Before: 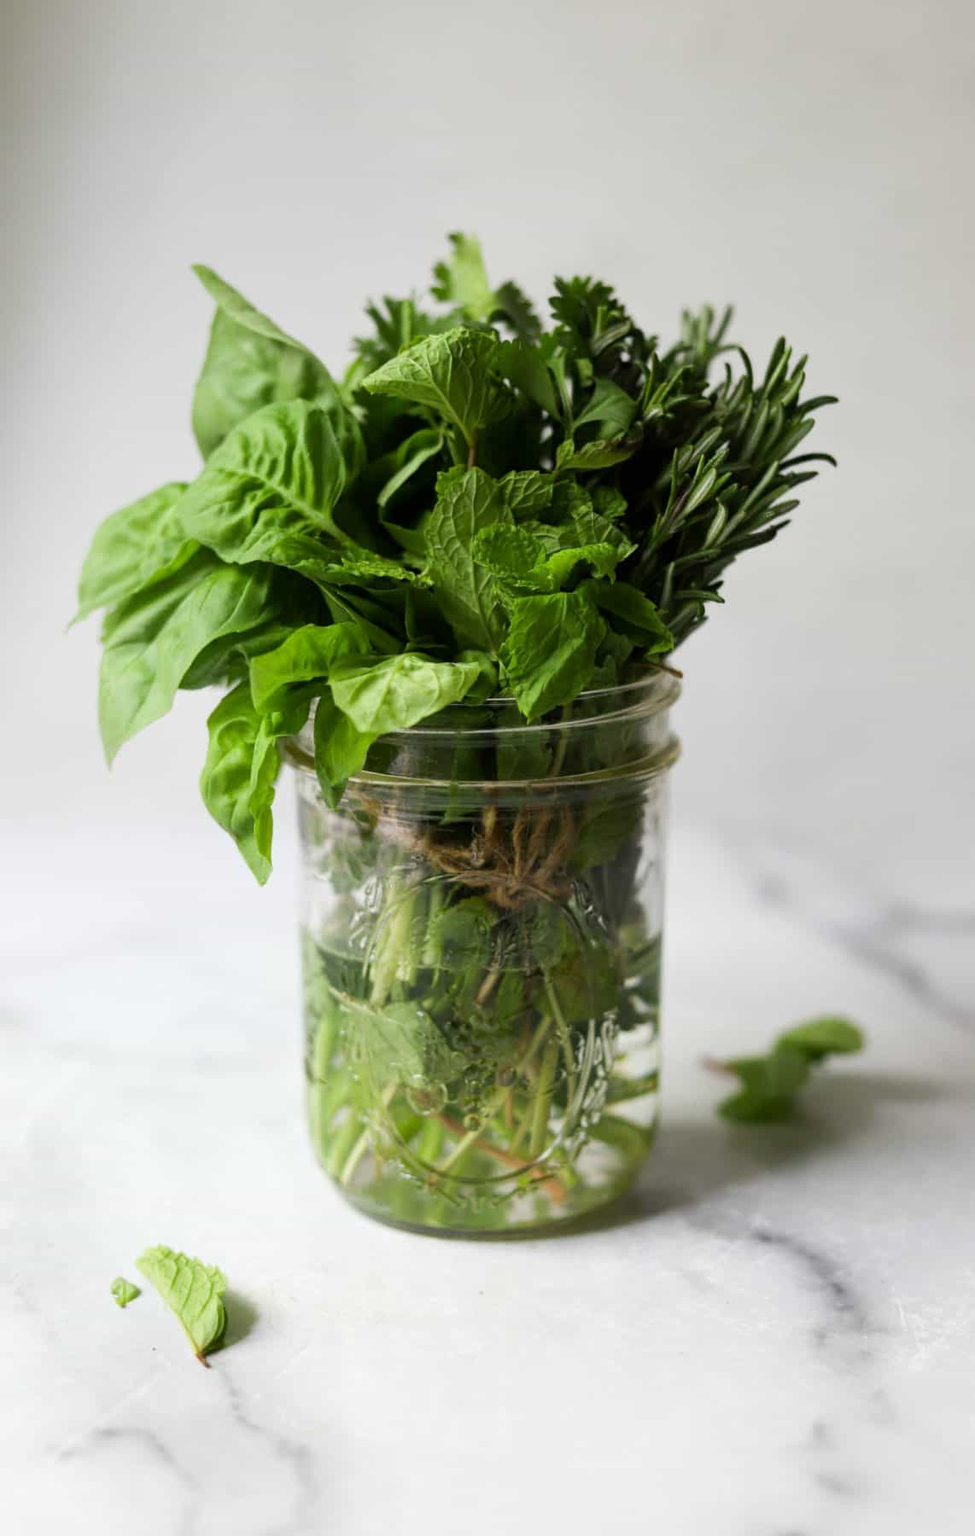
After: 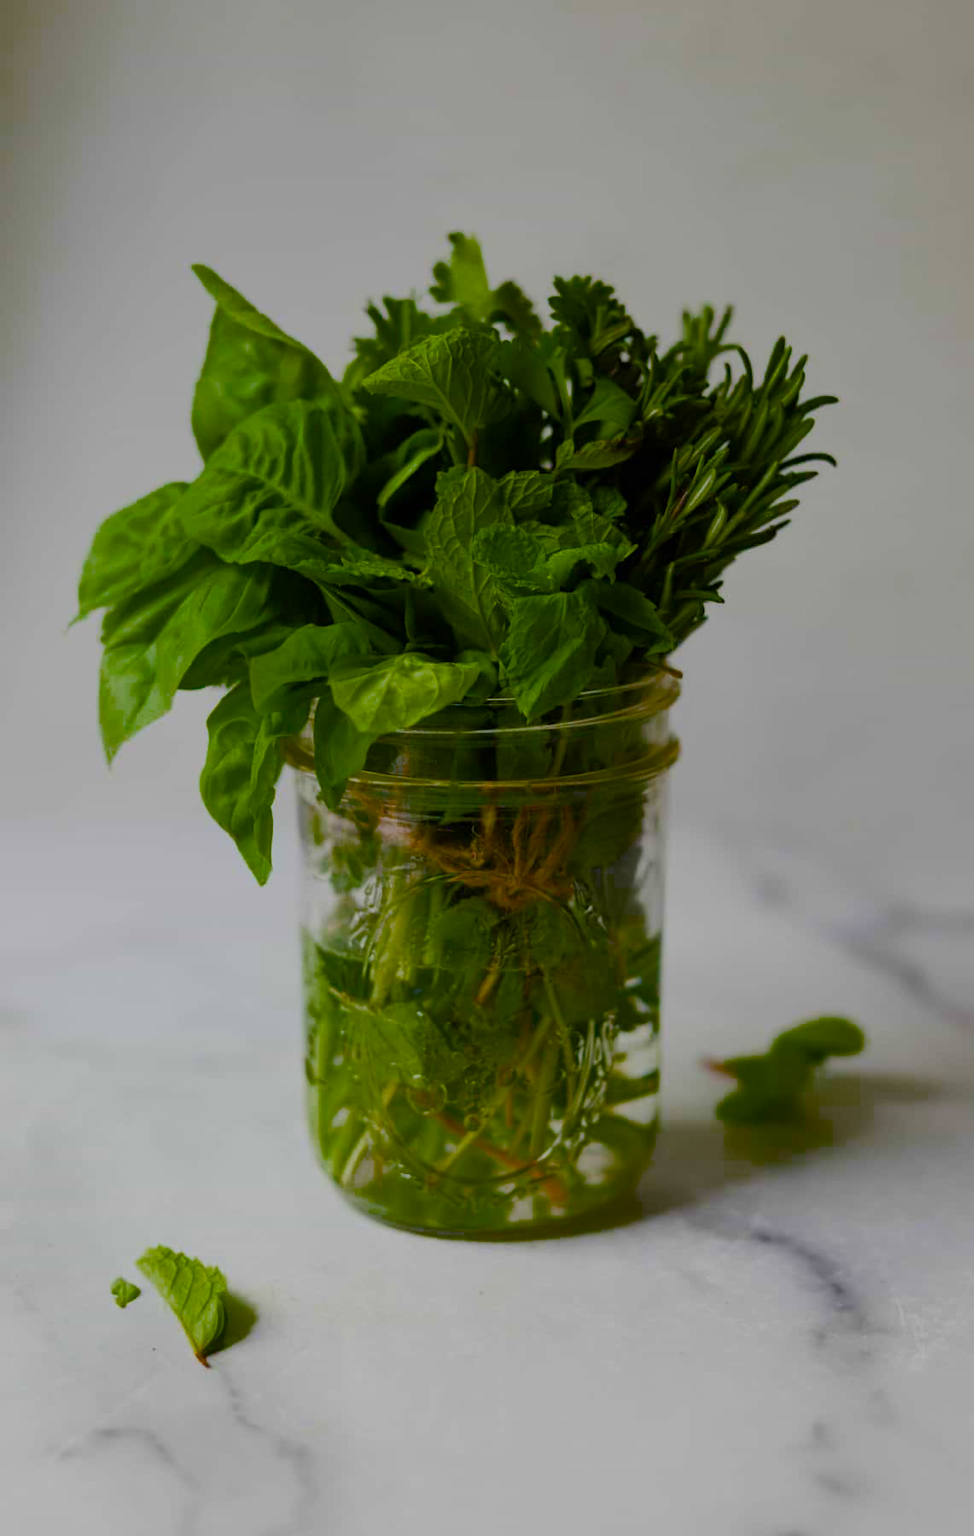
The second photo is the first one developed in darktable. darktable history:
color balance rgb: linear chroma grading › global chroma 24.392%, perceptual saturation grading › global saturation 54.467%, perceptual saturation grading › highlights -50.002%, perceptual saturation grading › mid-tones 39.315%, perceptual saturation grading › shadows 30.432%, global vibrance 16.702%, saturation formula JzAzBz (2021)
tone equalizer: -8 EV -0.013 EV, -7 EV 0.023 EV, -6 EV -0.007 EV, -5 EV 0.007 EV, -4 EV -0.051 EV, -3 EV -0.232 EV, -2 EV -0.635 EV, -1 EV -1 EV, +0 EV -0.999 EV
